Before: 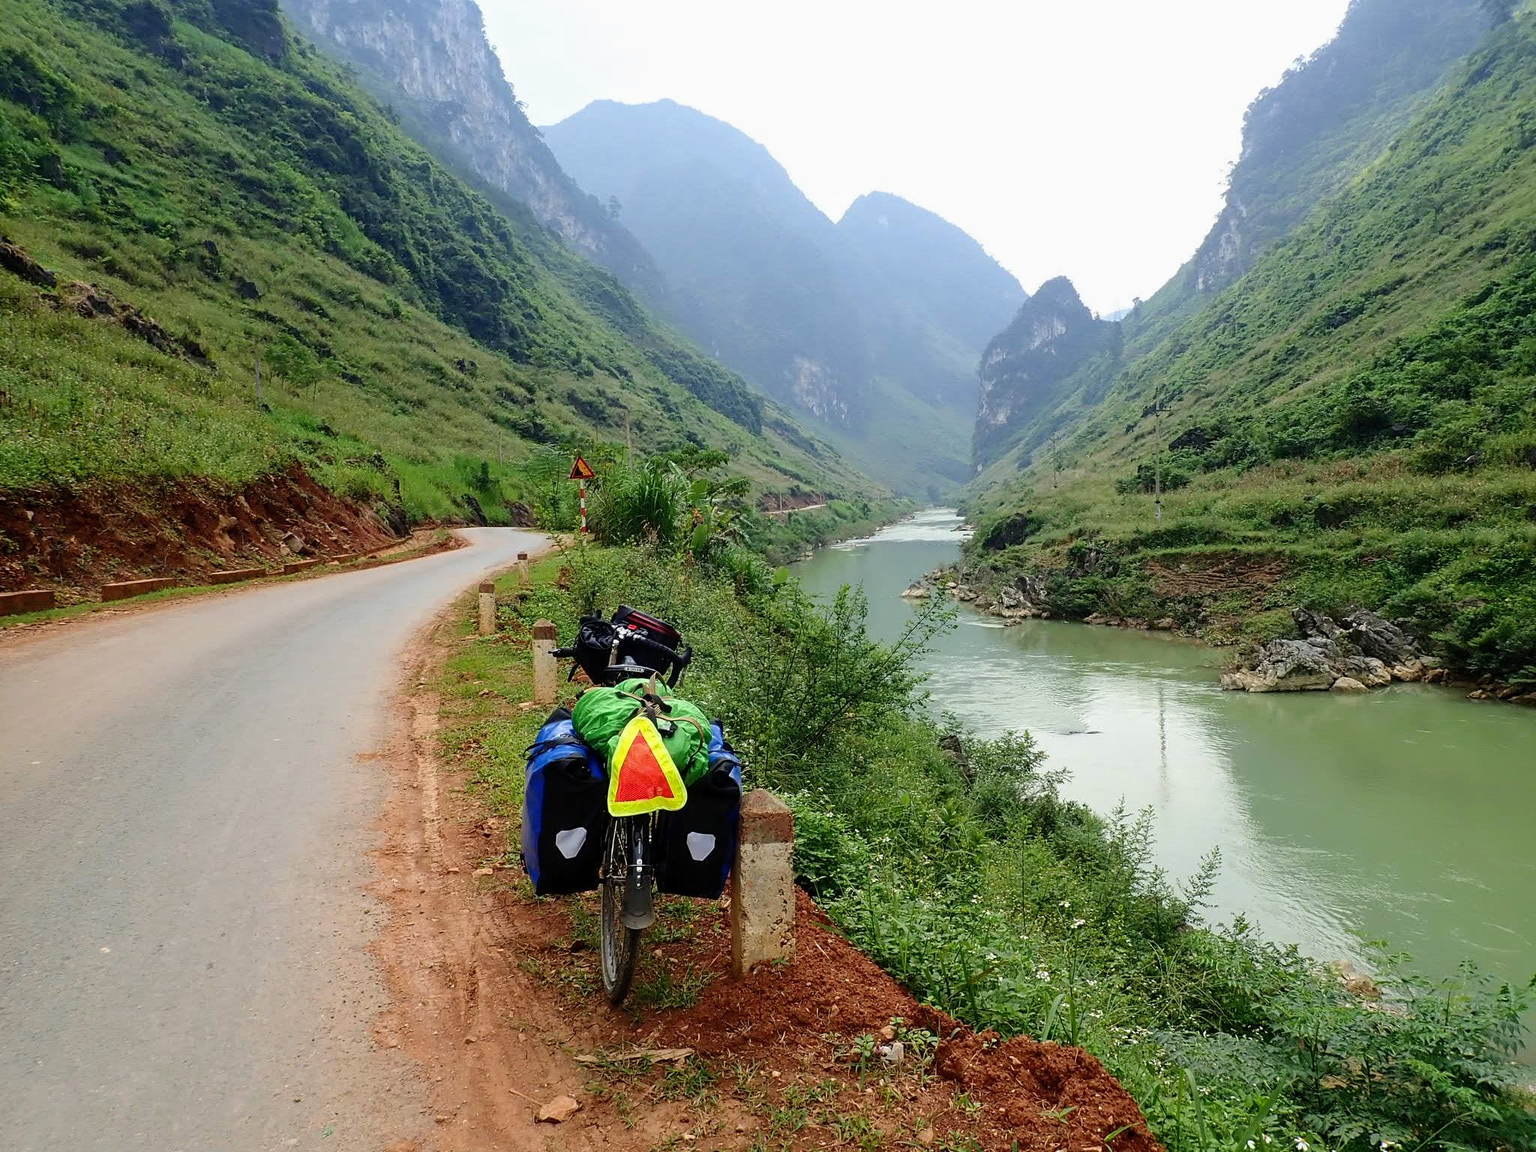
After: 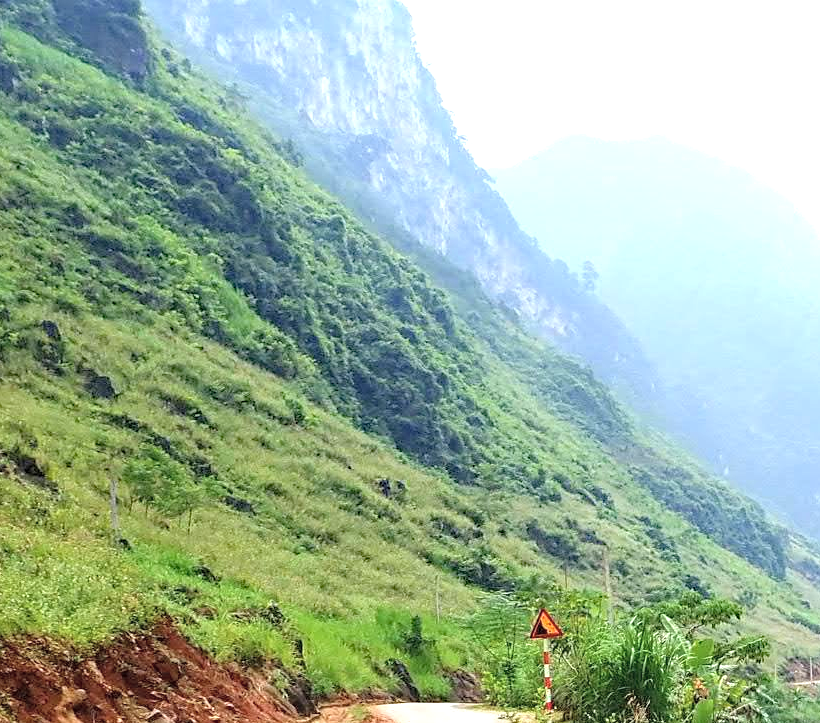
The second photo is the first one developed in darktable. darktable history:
exposure: exposure 1 EV, compensate highlight preservation false
crop and rotate: left 11.267%, top 0.055%, right 48.672%, bottom 52.835%
contrast brightness saturation: brightness 0.146
local contrast: highlights 100%, shadows 97%, detail 120%, midtone range 0.2
haze removal: adaptive false
